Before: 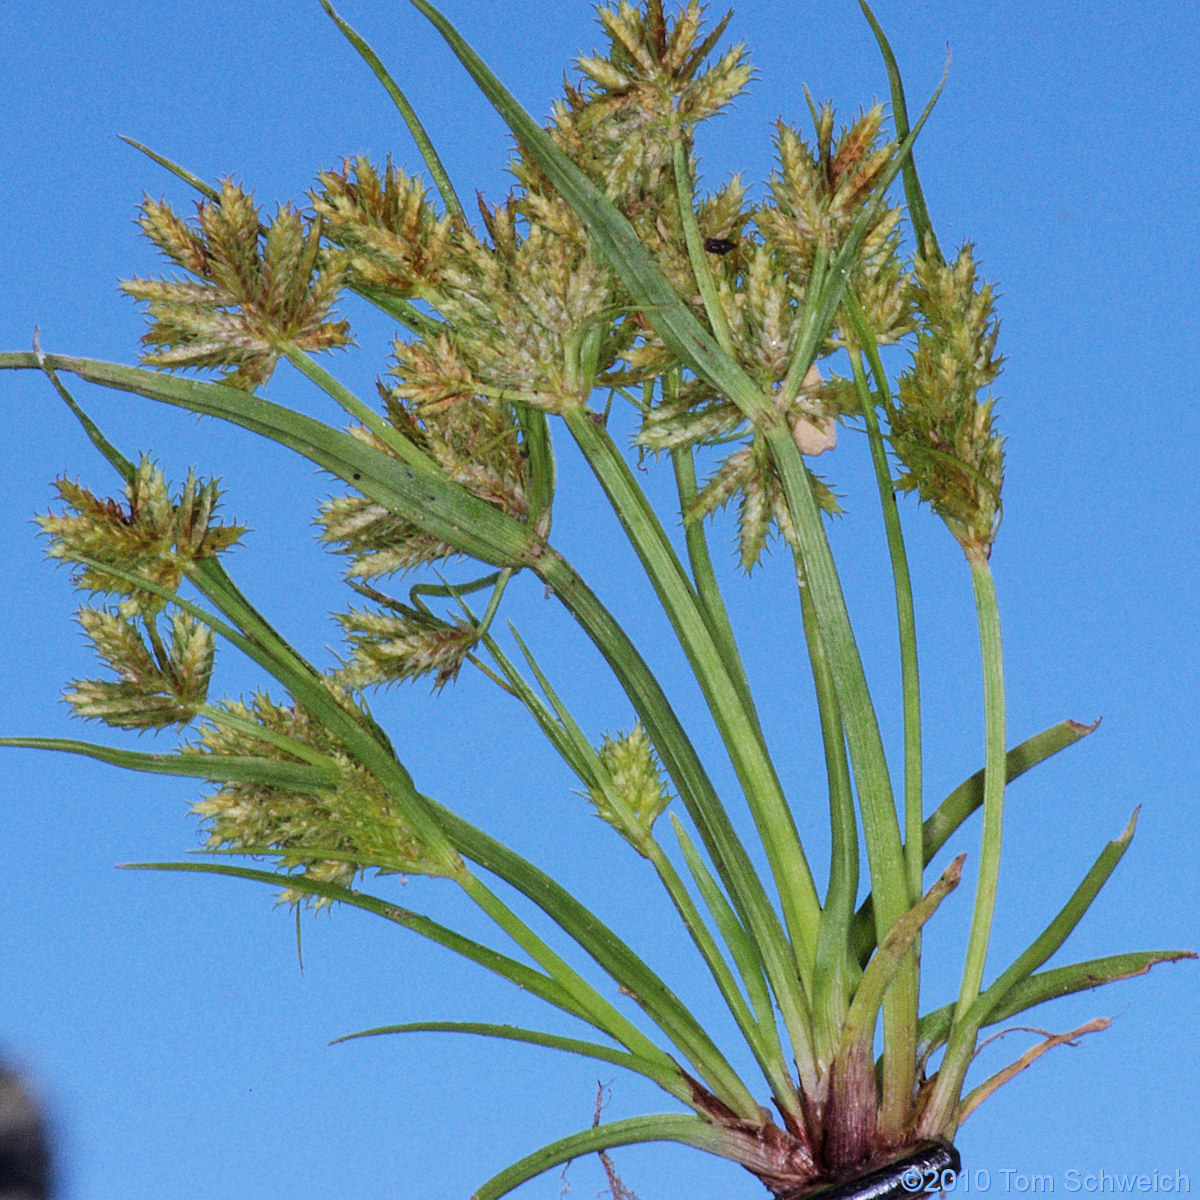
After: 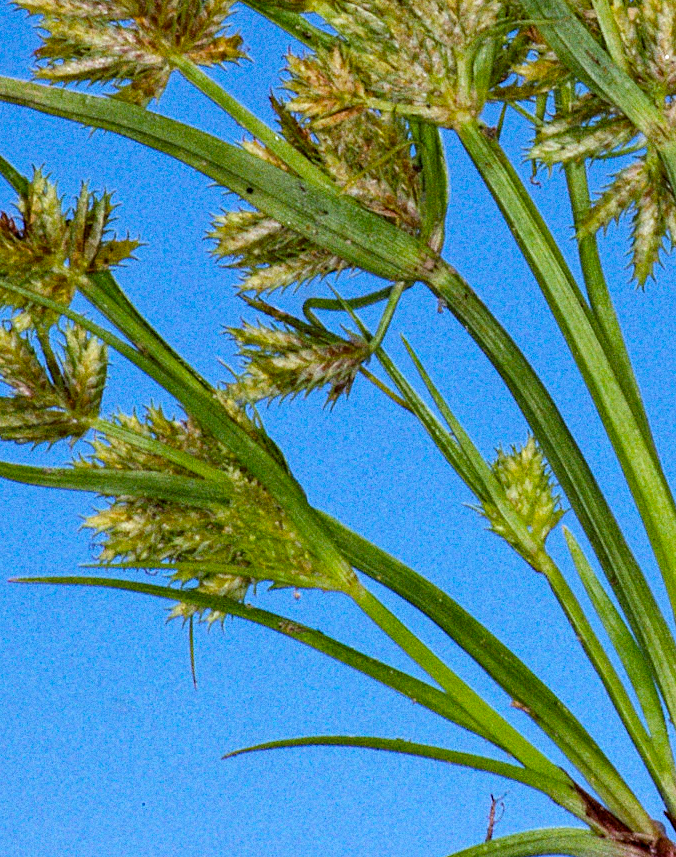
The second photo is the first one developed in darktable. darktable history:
color balance rgb: perceptual saturation grading › global saturation 25%, global vibrance 10%
local contrast: highlights 123%, shadows 126%, detail 140%, midtone range 0.254
haze removal: strength 0.29, distance 0.25, compatibility mode true, adaptive false
grain: coarseness 0.09 ISO
crop: left 8.966%, top 23.852%, right 34.699%, bottom 4.703%
